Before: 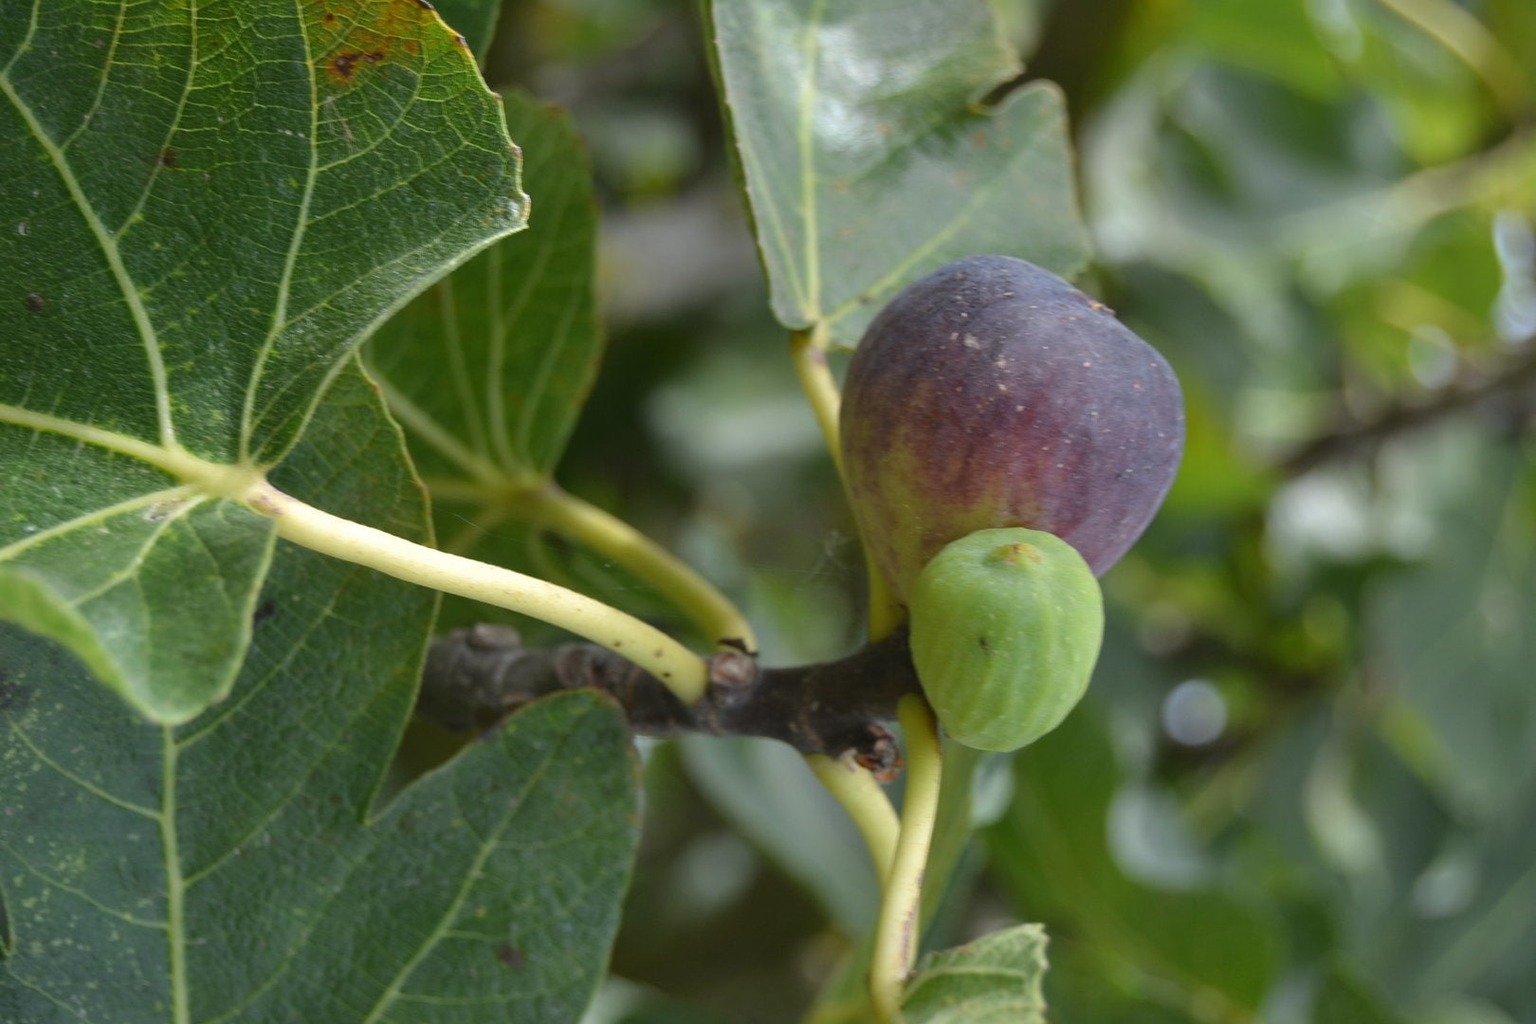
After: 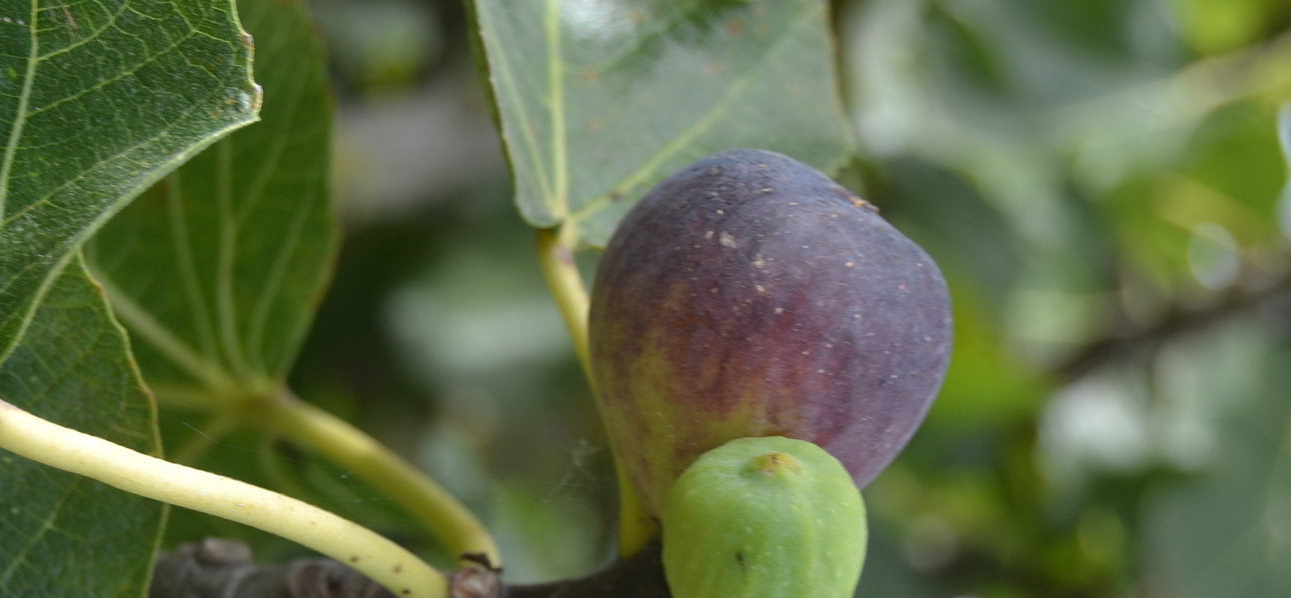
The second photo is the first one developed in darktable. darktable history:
crop: left 18.349%, top 11.127%, right 1.943%, bottom 33.459%
